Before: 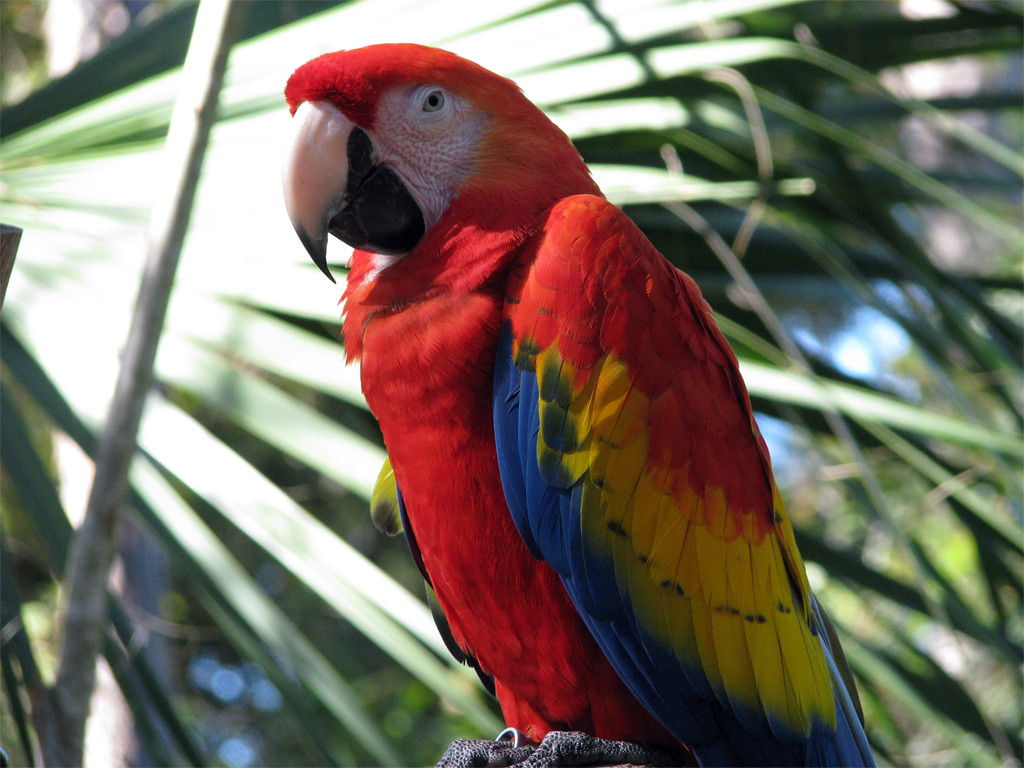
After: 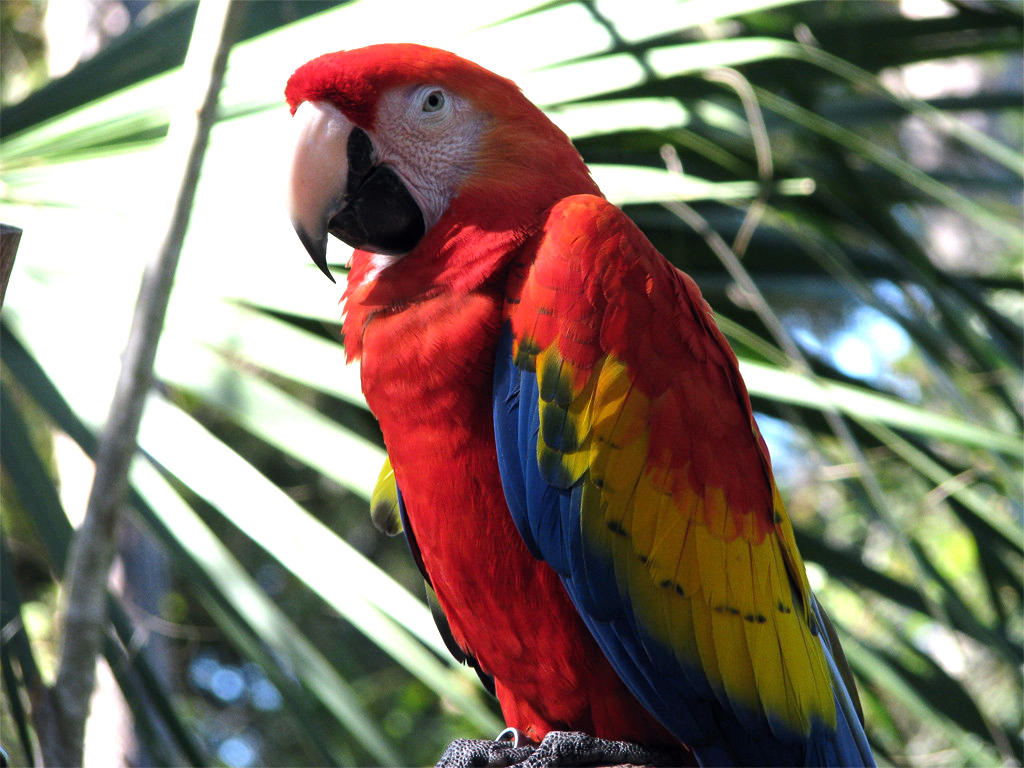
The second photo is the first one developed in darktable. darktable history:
exposure: exposure 0.2 EV, compensate highlight preservation false
tone equalizer: -8 EV -0.417 EV, -7 EV -0.389 EV, -6 EV -0.333 EV, -5 EV -0.222 EV, -3 EV 0.222 EV, -2 EV 0.333 EV, -1 EV 0.389 EV, +0 EV 0.417 EV, edges refinement/feathering 500, mask exposure compensation -1.57 EV, preserve details no
